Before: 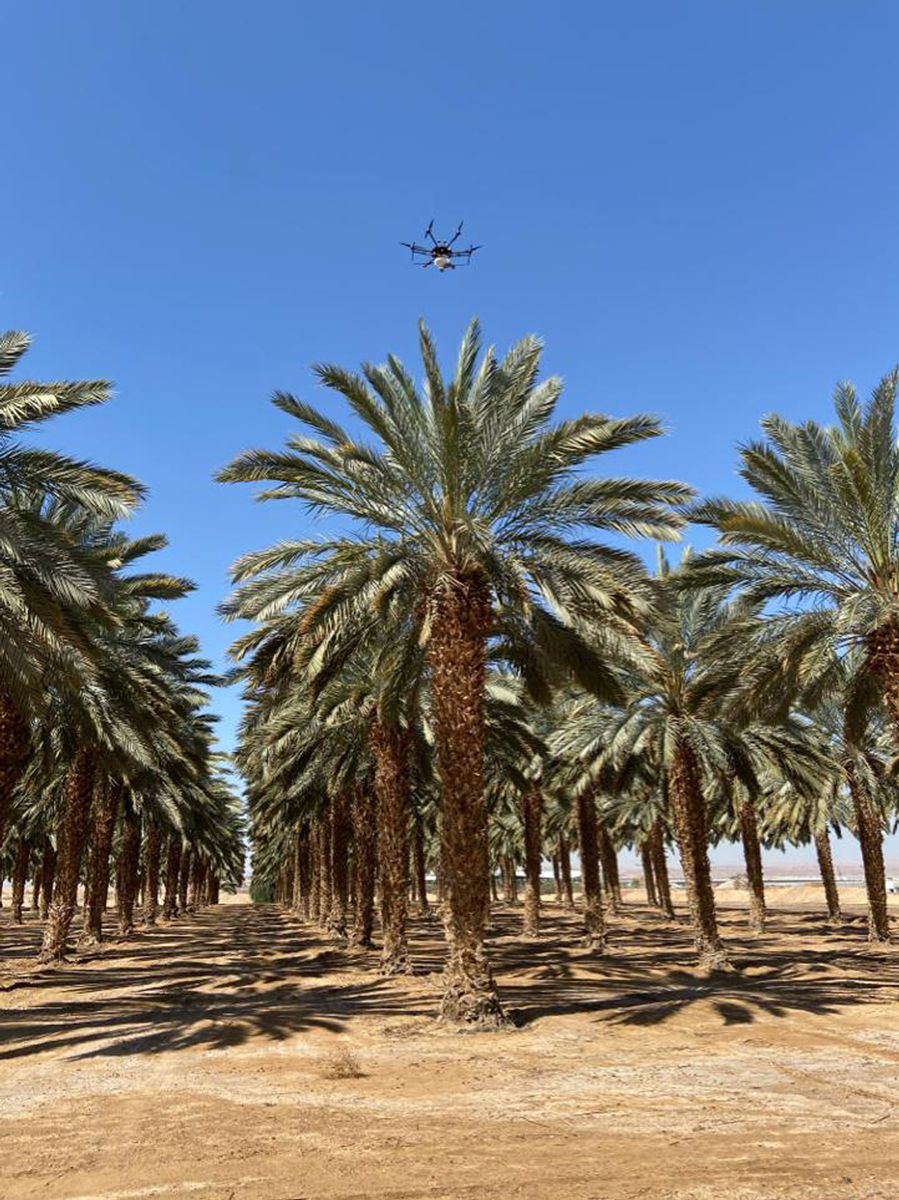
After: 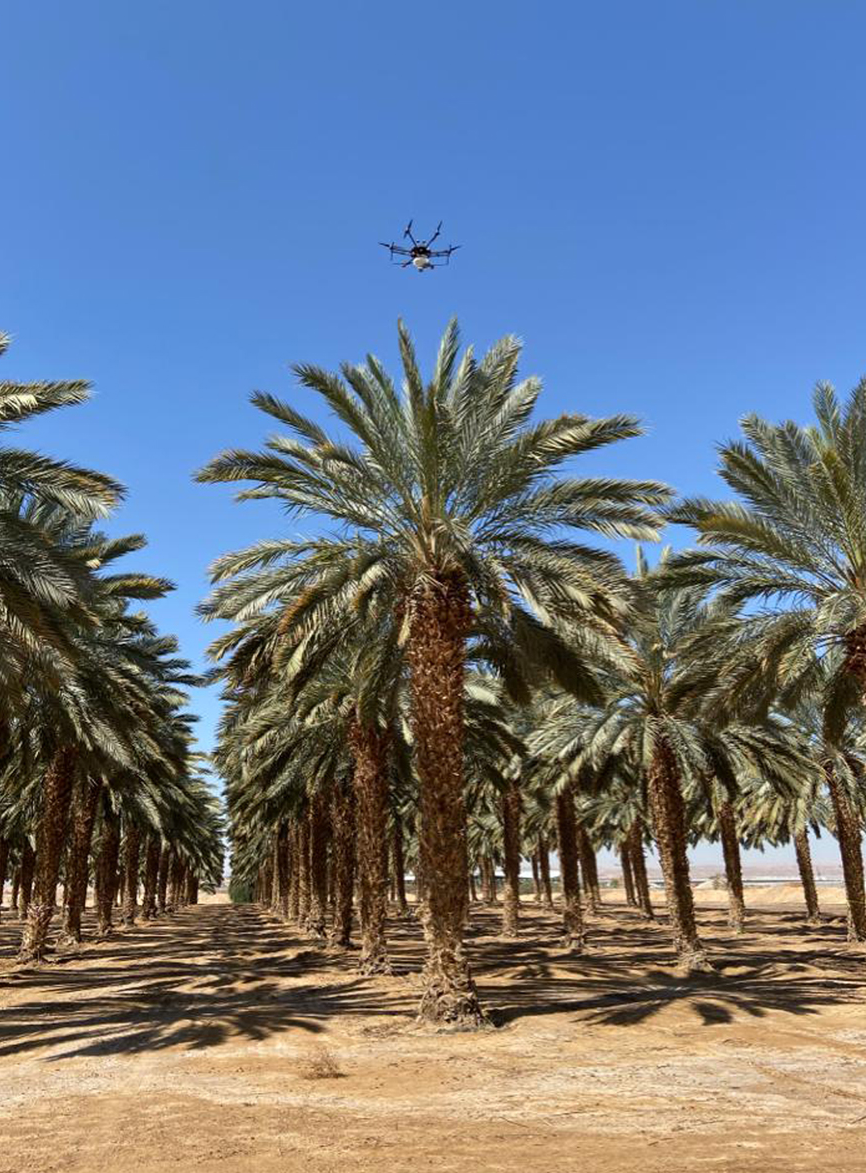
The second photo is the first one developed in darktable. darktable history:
bloom: size 9%, threshold 100%, strength 7%
crop and rotate: left 2.536%, right 1.107%, bottom 2.246%
